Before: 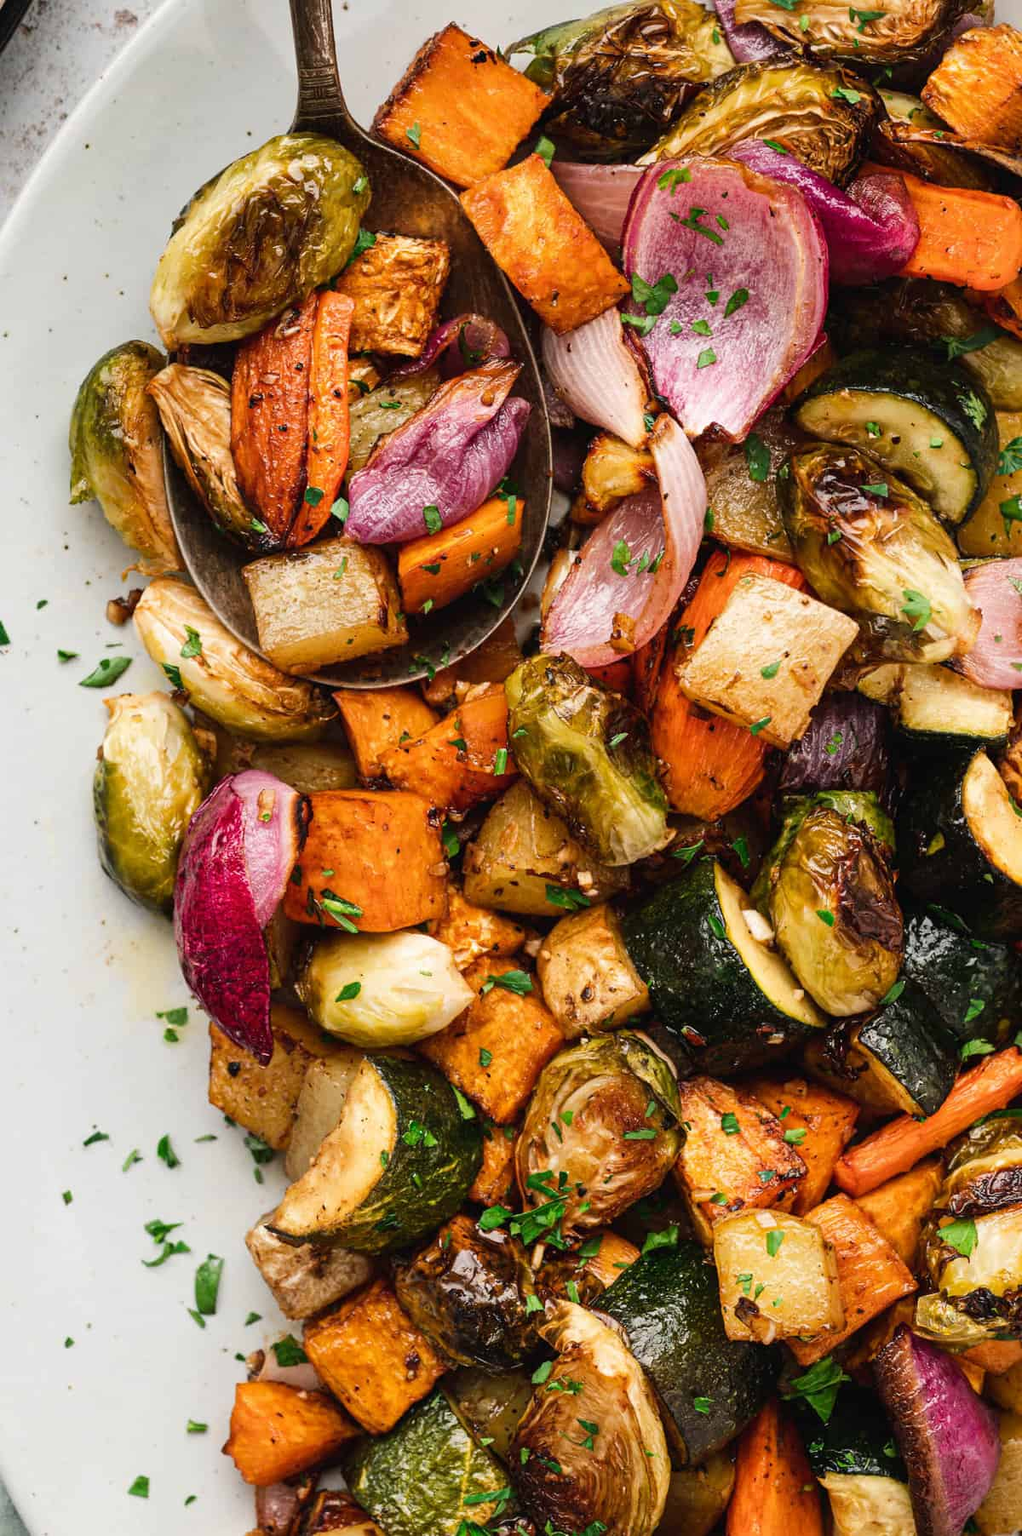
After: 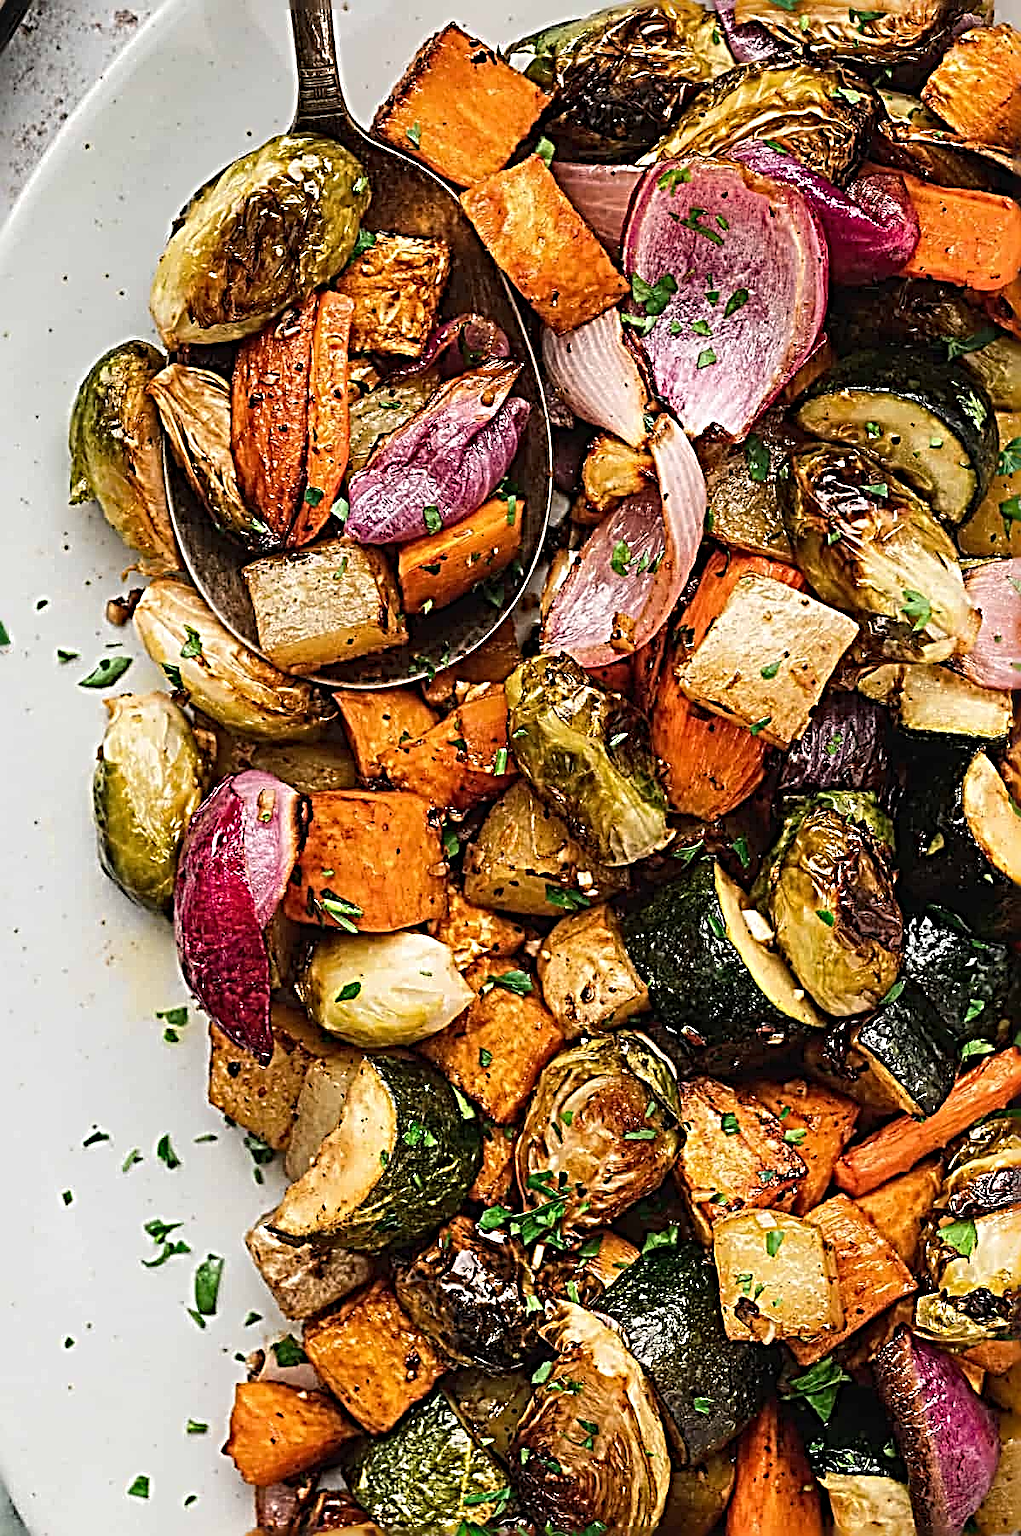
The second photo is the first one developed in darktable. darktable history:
sharpen: radius 4.021, amount 1.997
